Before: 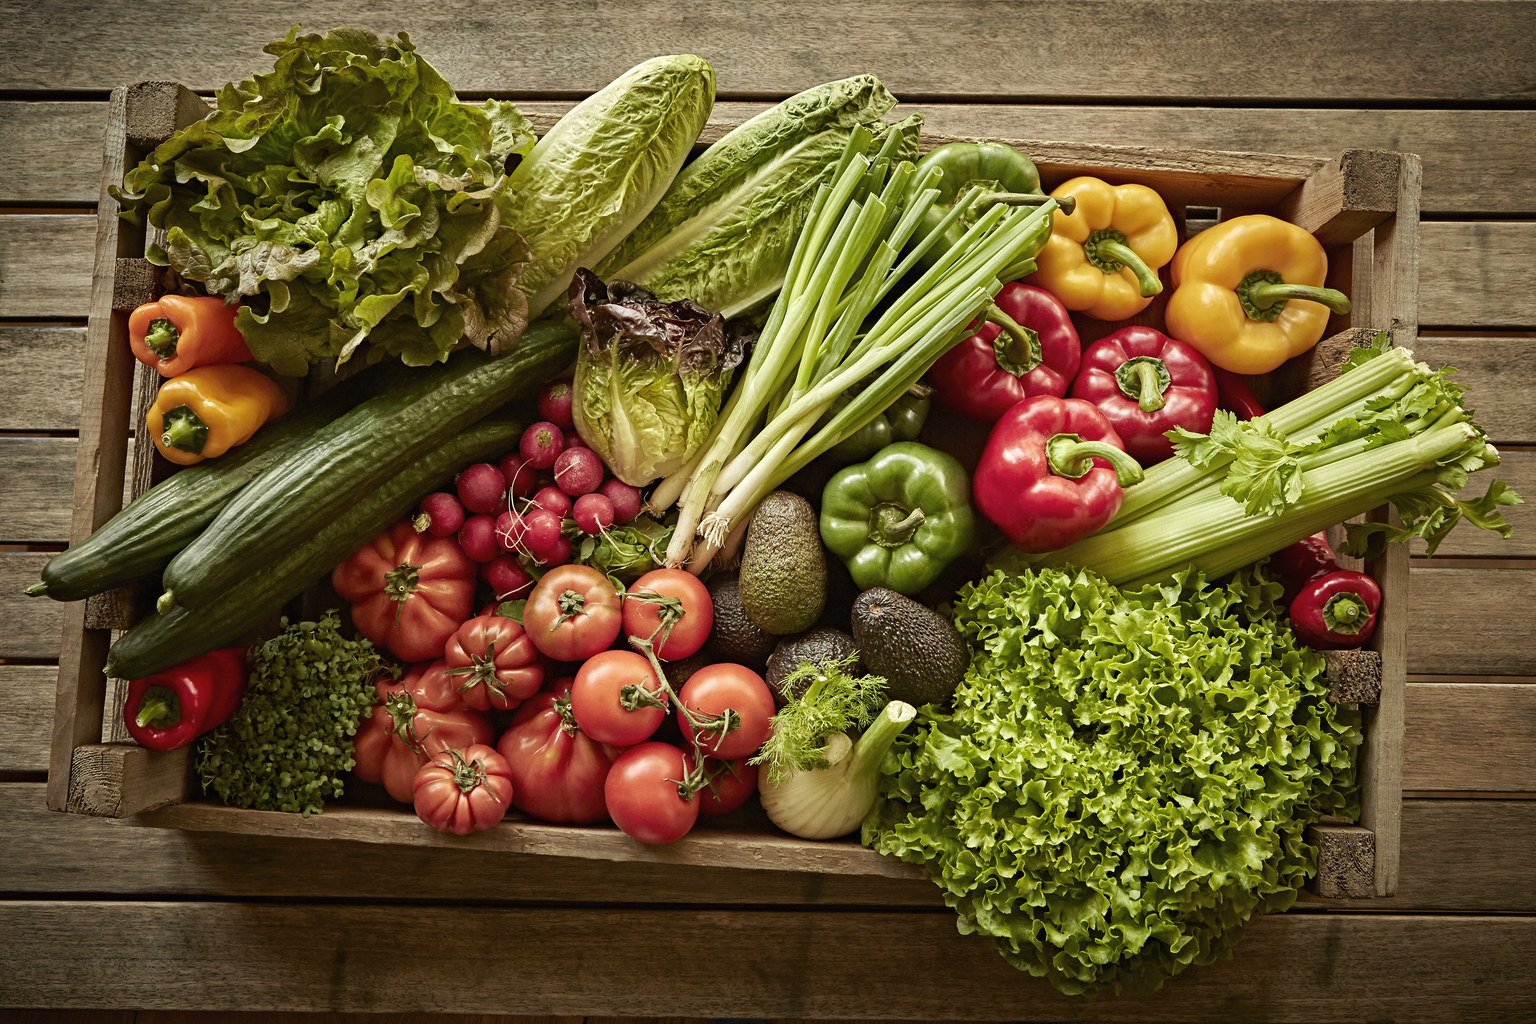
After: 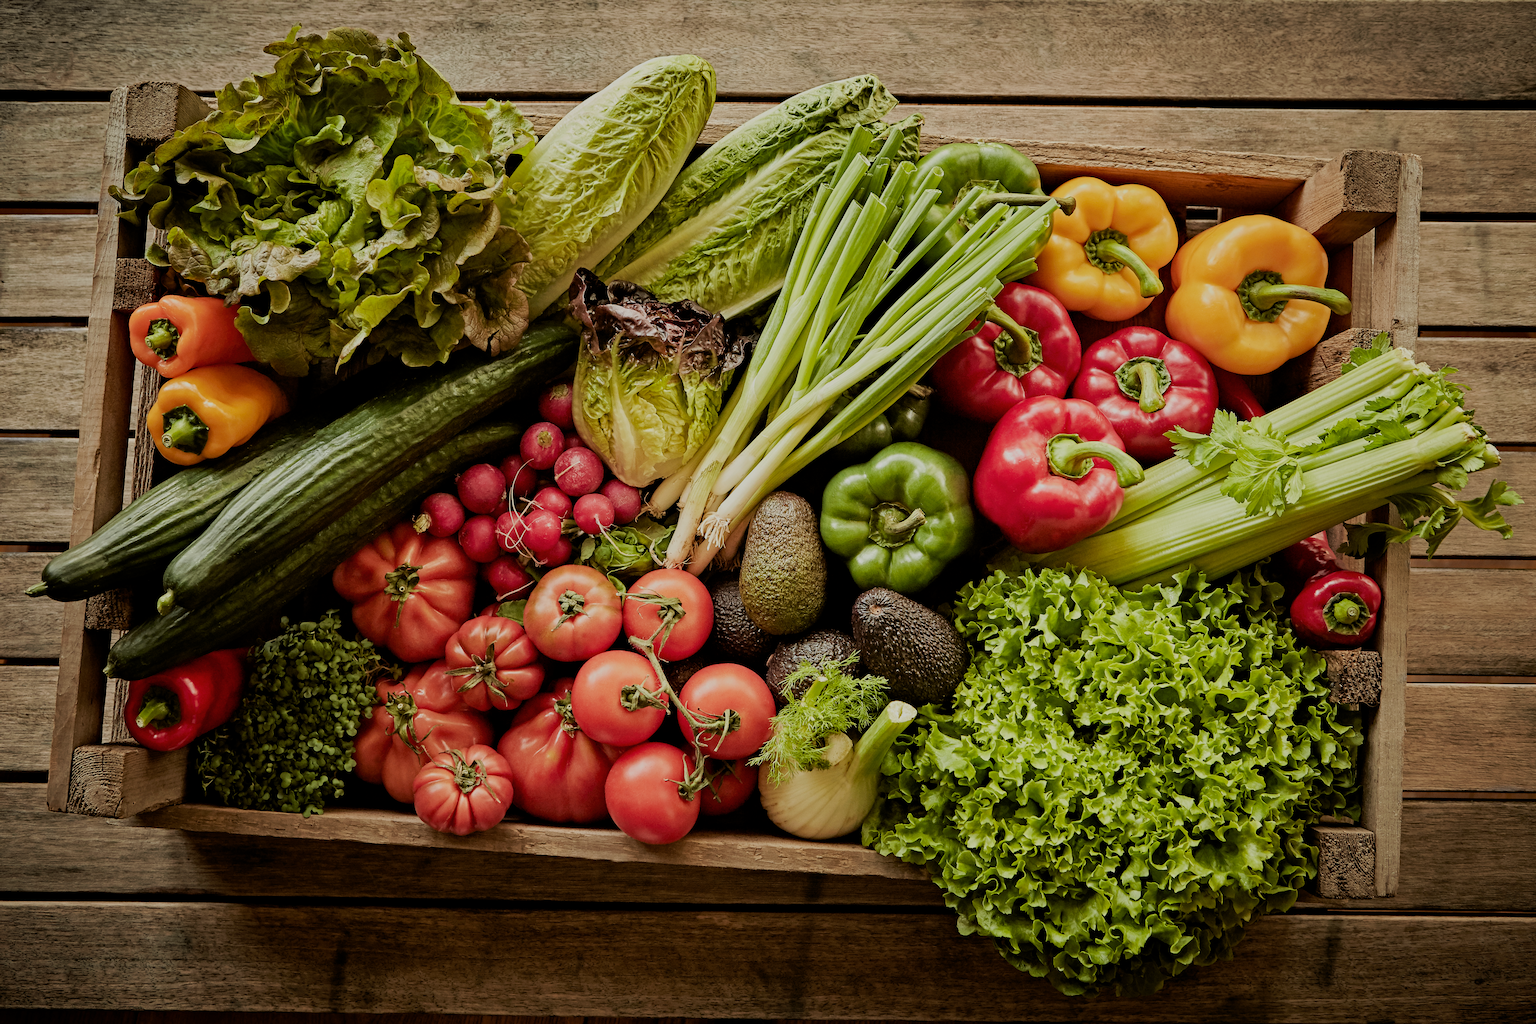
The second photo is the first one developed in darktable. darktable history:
filmic rgb: middle gray luminance 29.76%, black relative exposure -8.9 EV, white relative exposure 6.98 EV, target black luminance 0%, hardness 2.93, latitude 1.21%, contrast 0.963, highlights saturation mix 3.99%, shadows ↔ highlights balance 12.27%
